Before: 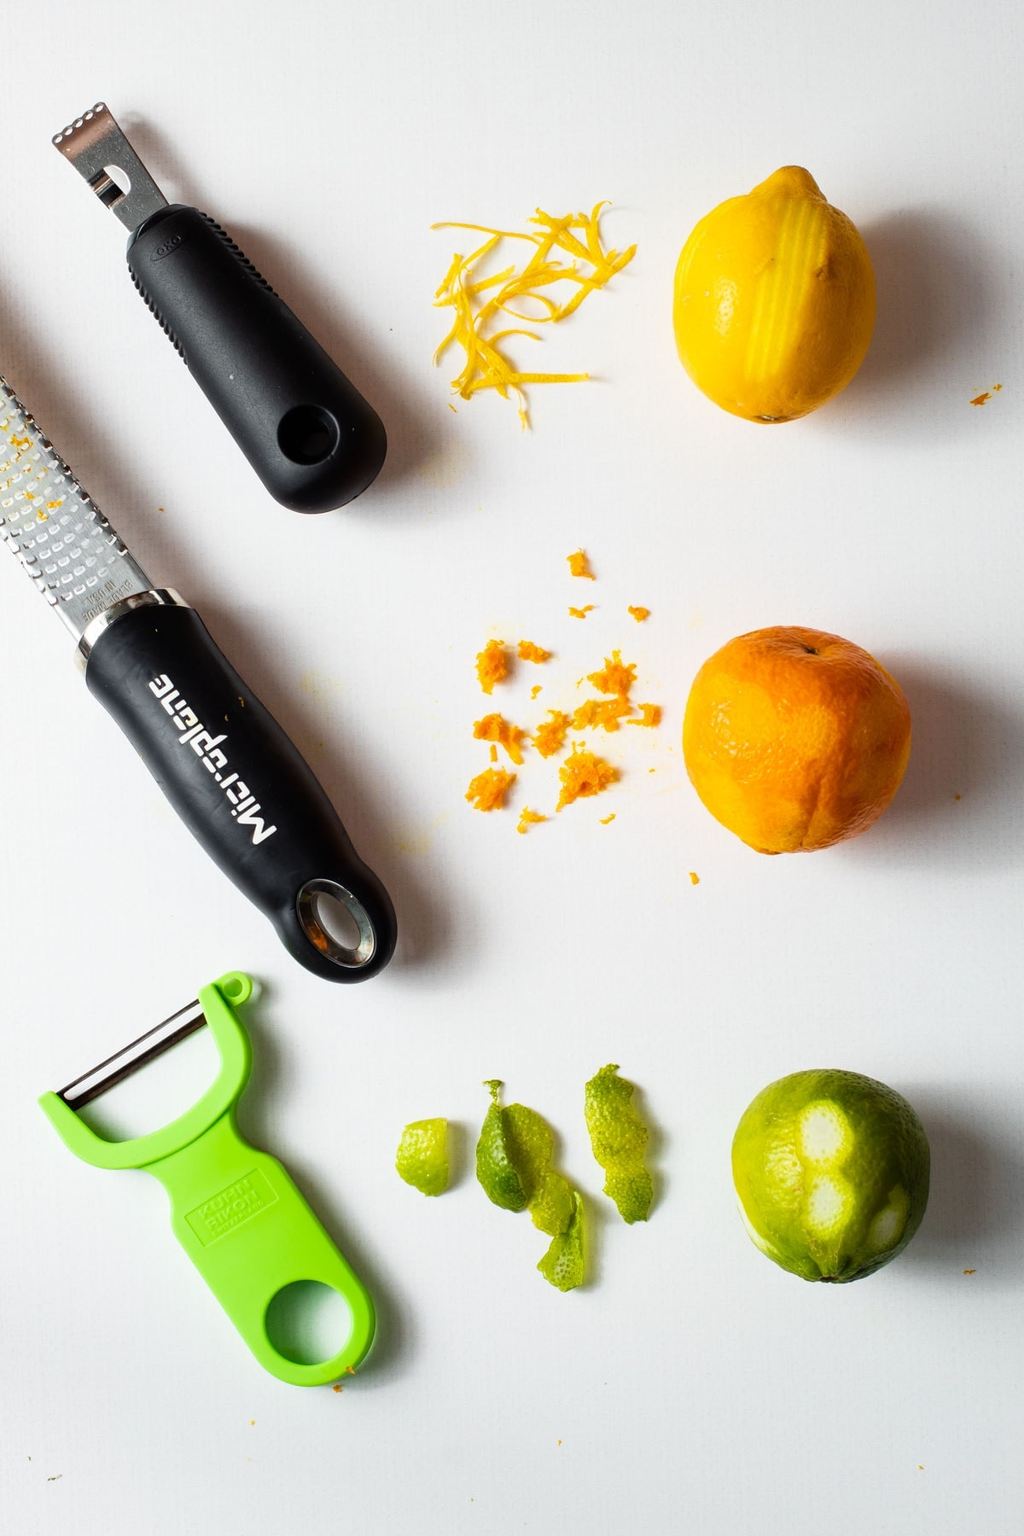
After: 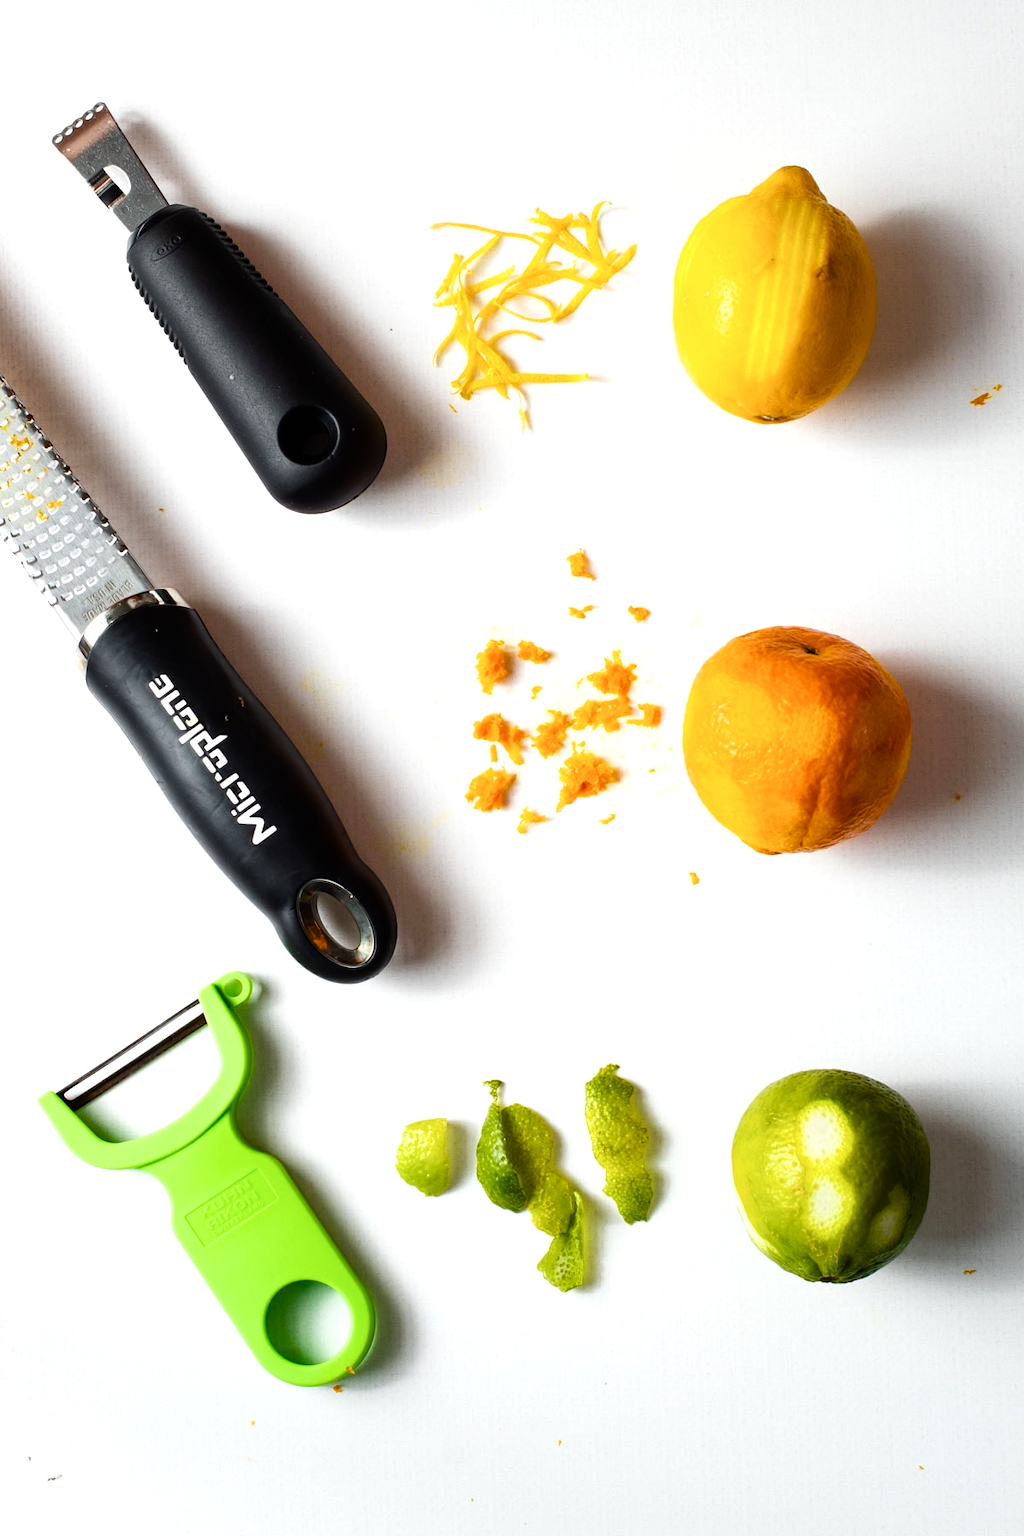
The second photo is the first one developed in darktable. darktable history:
tone equalizer: -8 EV -0.417 EV, -7 EV -0.389 EV, -6 EV -0.333 EV, -5 EV -0.222 EV, -3 EV 0.222 EV, -2 EV 0.333 EV, -1 EV 0.389 EV, +0 EV 0.417 EV, edges refinement/feathering 500, mask exposure compensation -1.57 EV, preserve details no
exposure: exposure -0.072 EV, compensate highlight preservation false
color balance rgb: perceptual saturation grading › global saturation 20%, perceptual saturation grading › highlights -25%, perceptual saturation grading › shadows 25%
